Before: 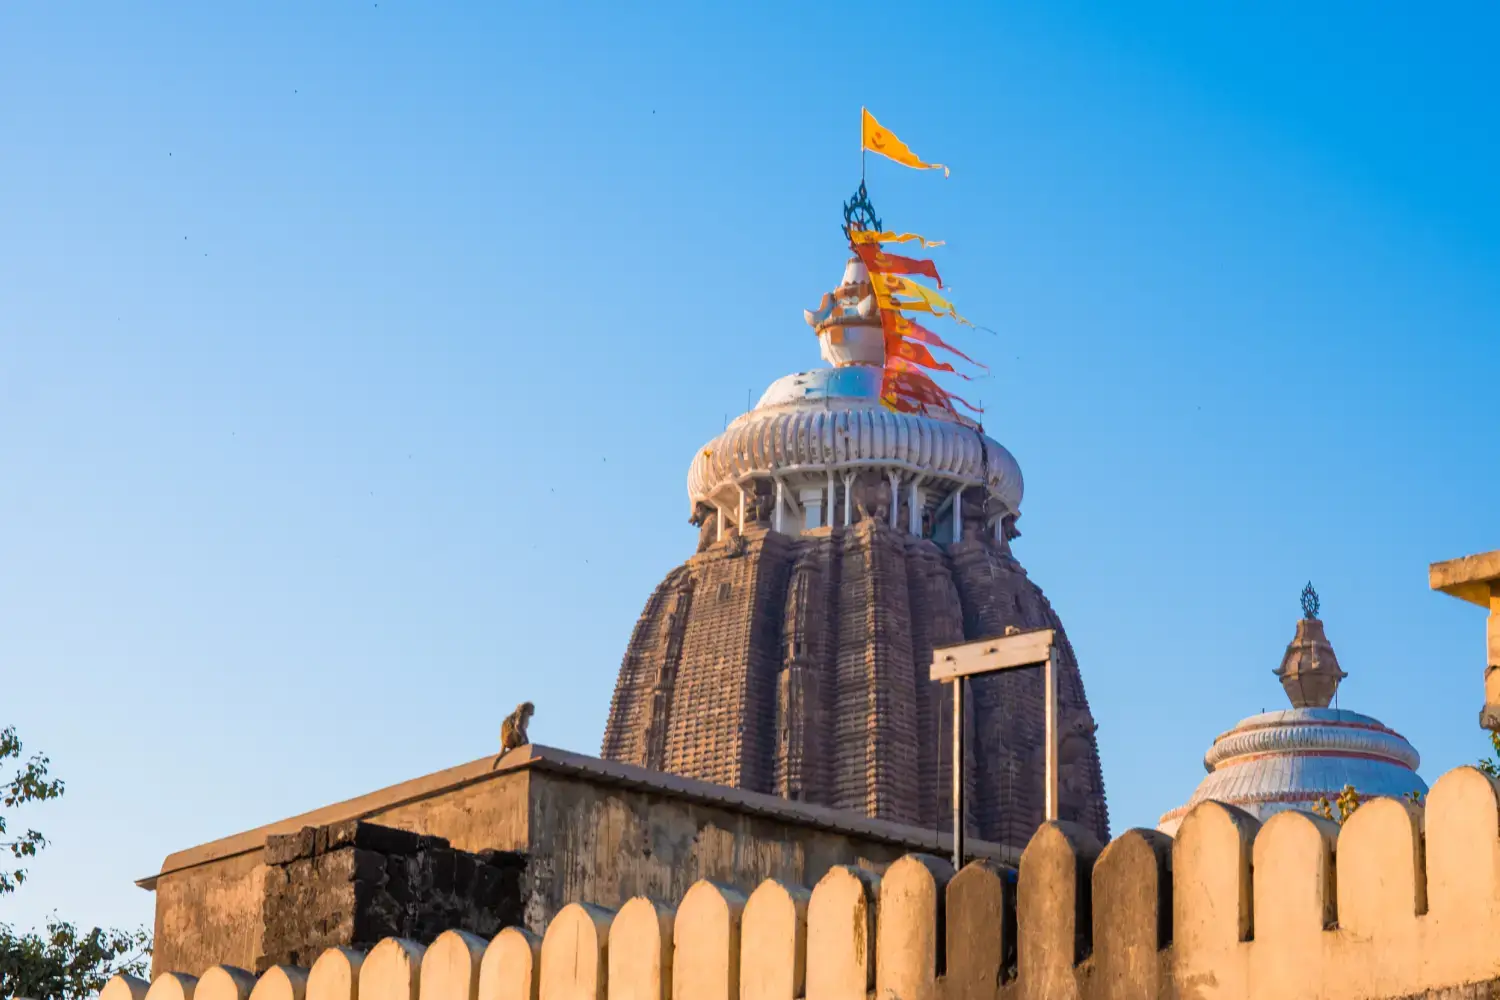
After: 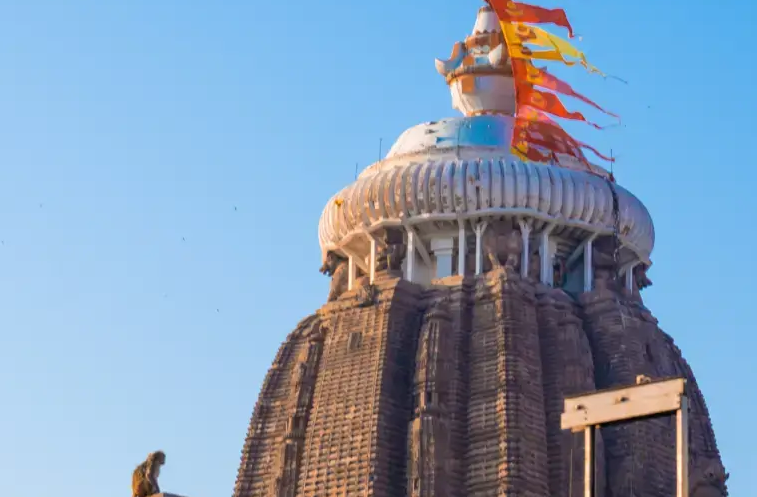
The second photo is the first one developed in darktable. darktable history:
crop: left 24.622%, top 25.114%, right 24.85%, bottom 25.101%
